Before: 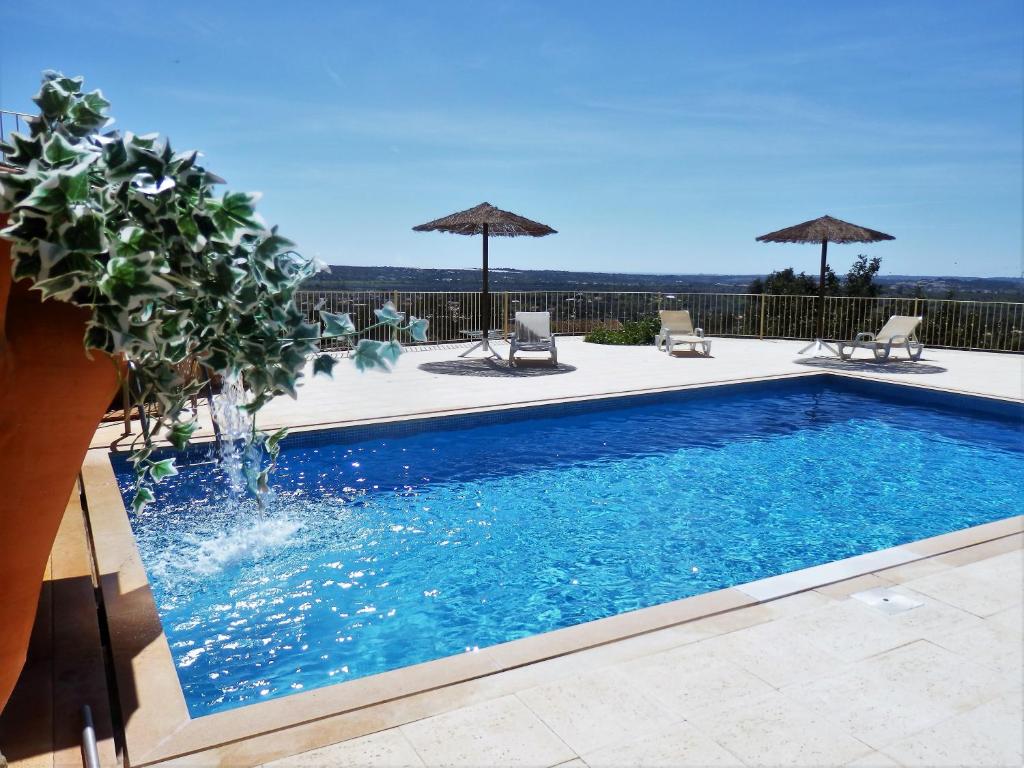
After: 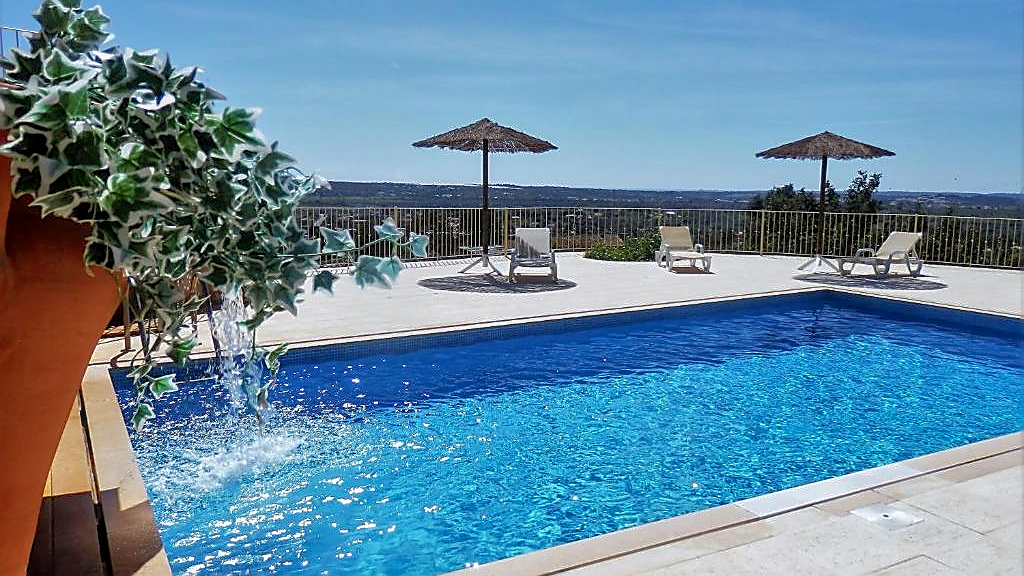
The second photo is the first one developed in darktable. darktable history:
local contrast: on, module defaults
sharpen: radius 1.392, amount 1.237, threshold 0.716
crop: top 11.013%, bottom 13.948%
shadows and highlights: on, module defaults
